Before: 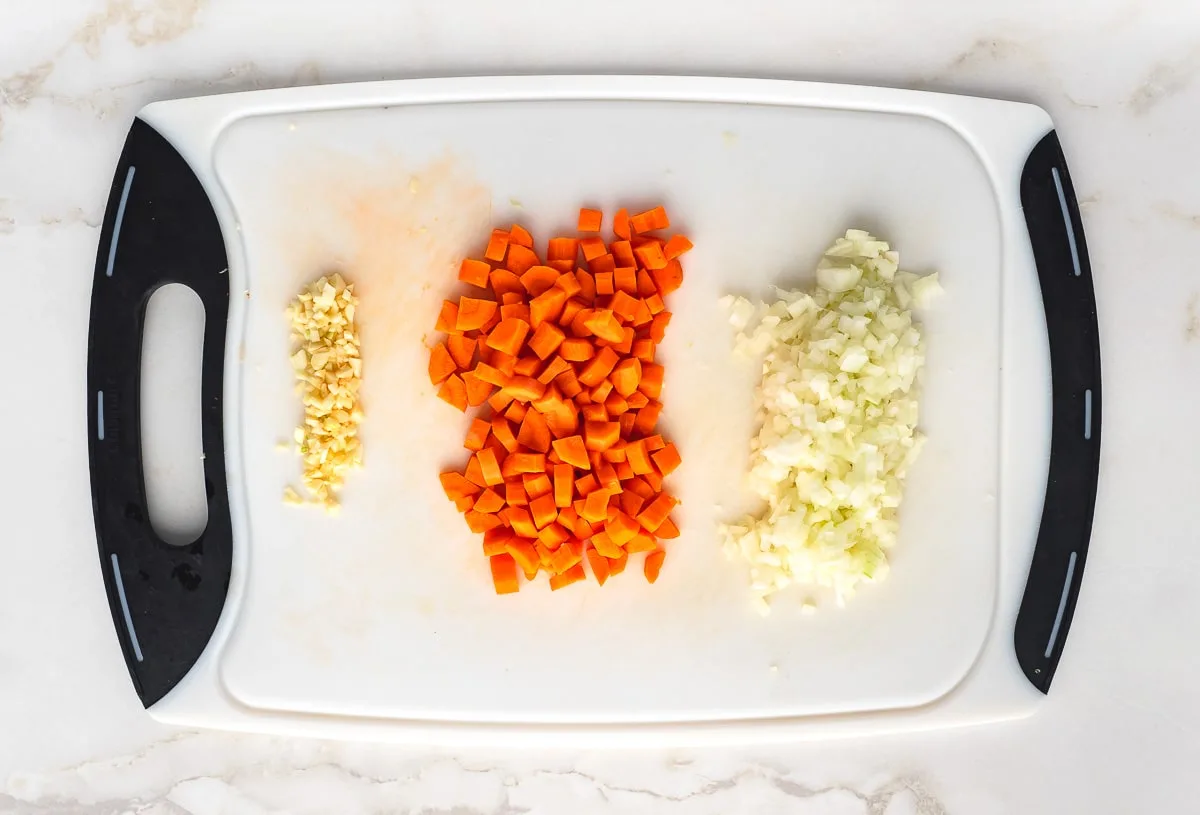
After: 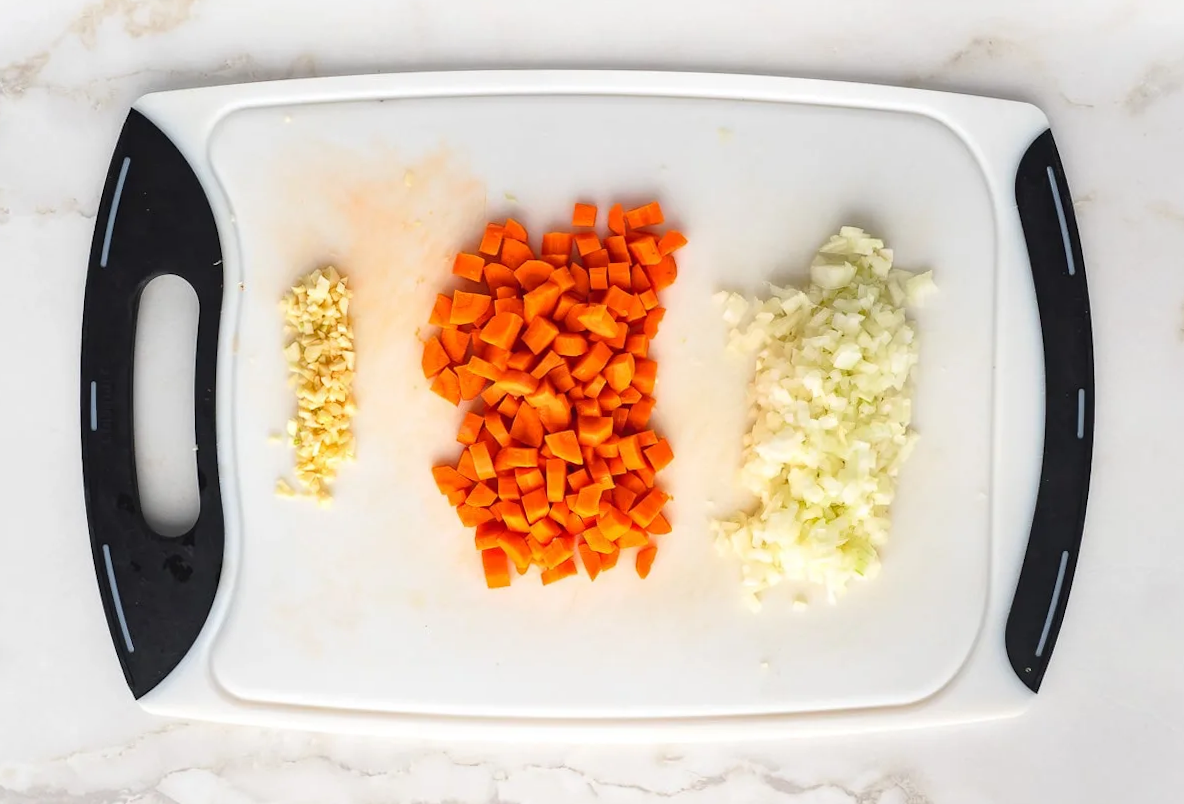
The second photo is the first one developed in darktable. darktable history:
crop and rotate: angle -0.5°
white balance: emerald 1
